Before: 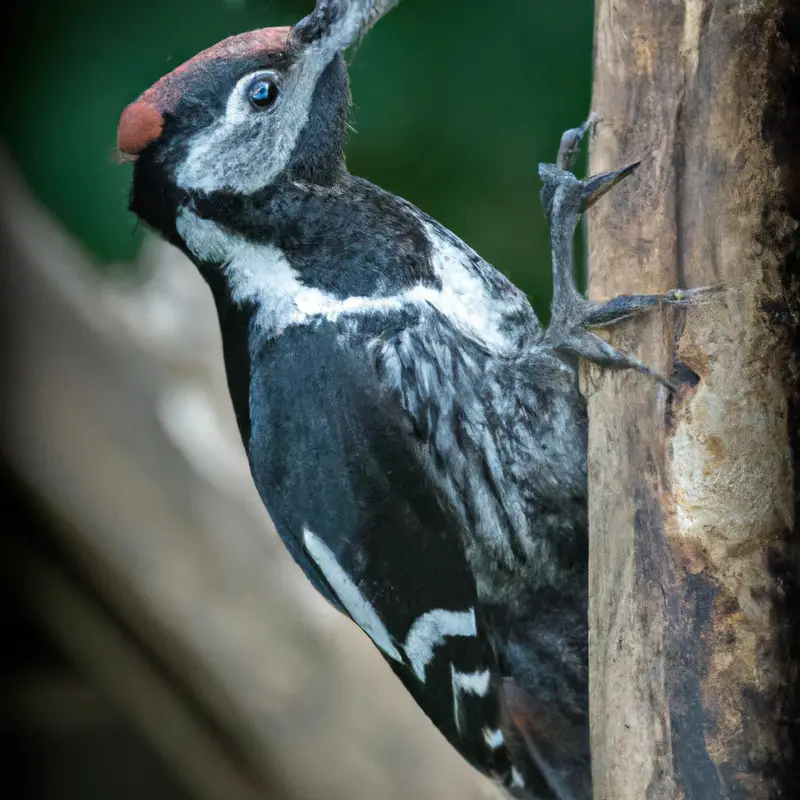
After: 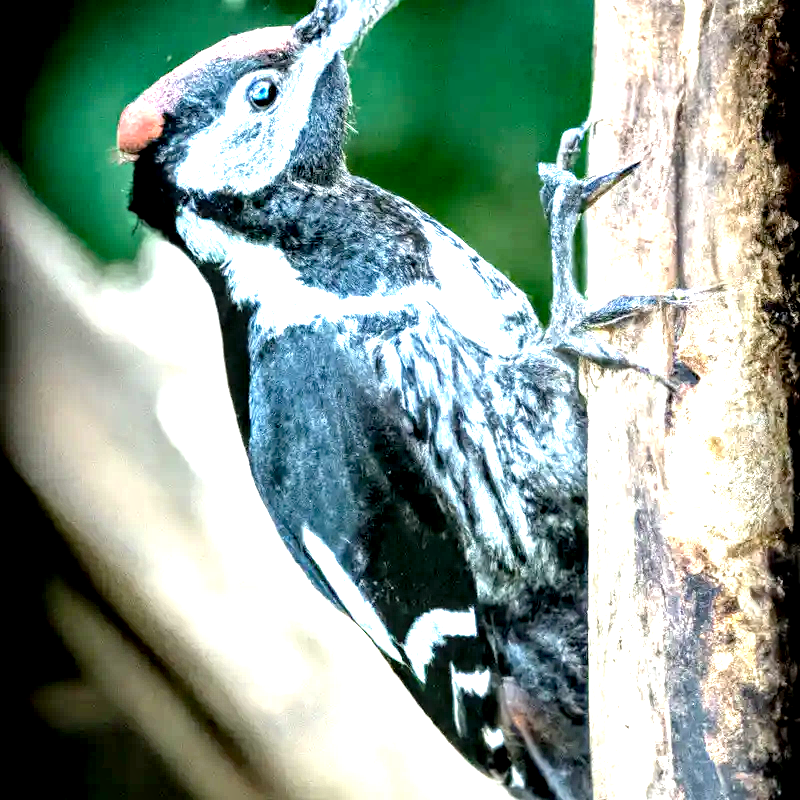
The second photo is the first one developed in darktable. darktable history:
exposure: black level correction 0.009, exposure 1.417 EV, compensate highlight preservation false
contrast equalizer: octaves 7, y [[0.511, 0.558, 0.631, 0.632, 0.559, 0.512], [0.5 ×6], [0.5 ×6], [0 ×6], [0 ×6]], mix -0.208
tone equalizer: -8 EV -0.73 EV, -7 EV -0.717 EV, -6 EV -0.611 EV, -5 EV -0.389 EV, -3 EV 0.372 EV, -2 EV 0.6 EV, -1 EV 0.686 EV, +0 EV 0.744 EV
local contrast: highlights 78%, shadows 56%, detail 175%, midtone range 0.425
